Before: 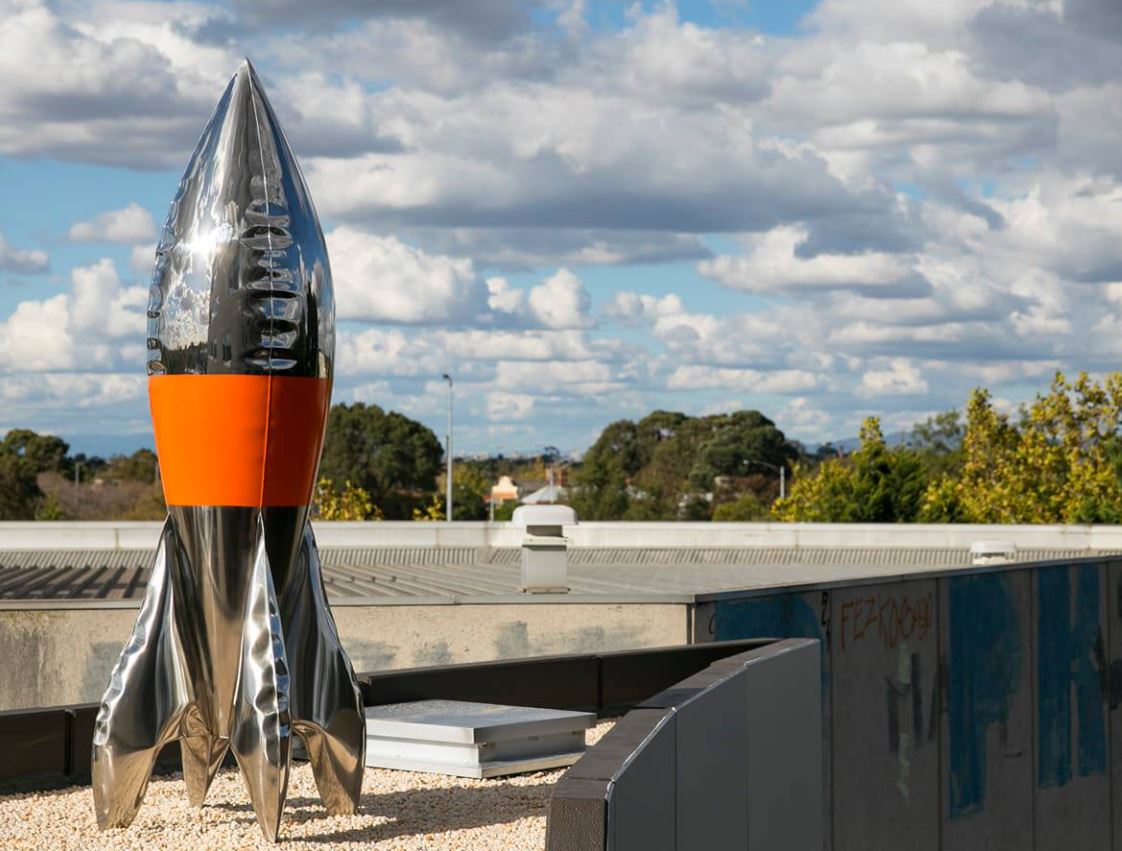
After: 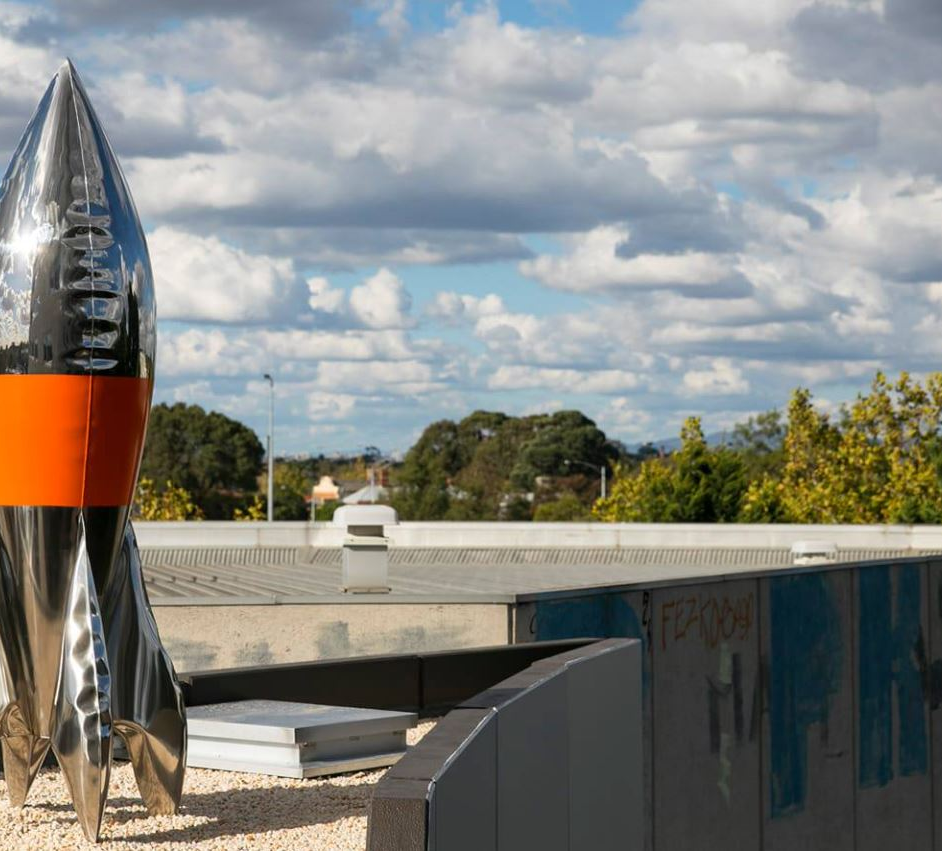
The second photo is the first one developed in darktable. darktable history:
crop: left 15.975%
